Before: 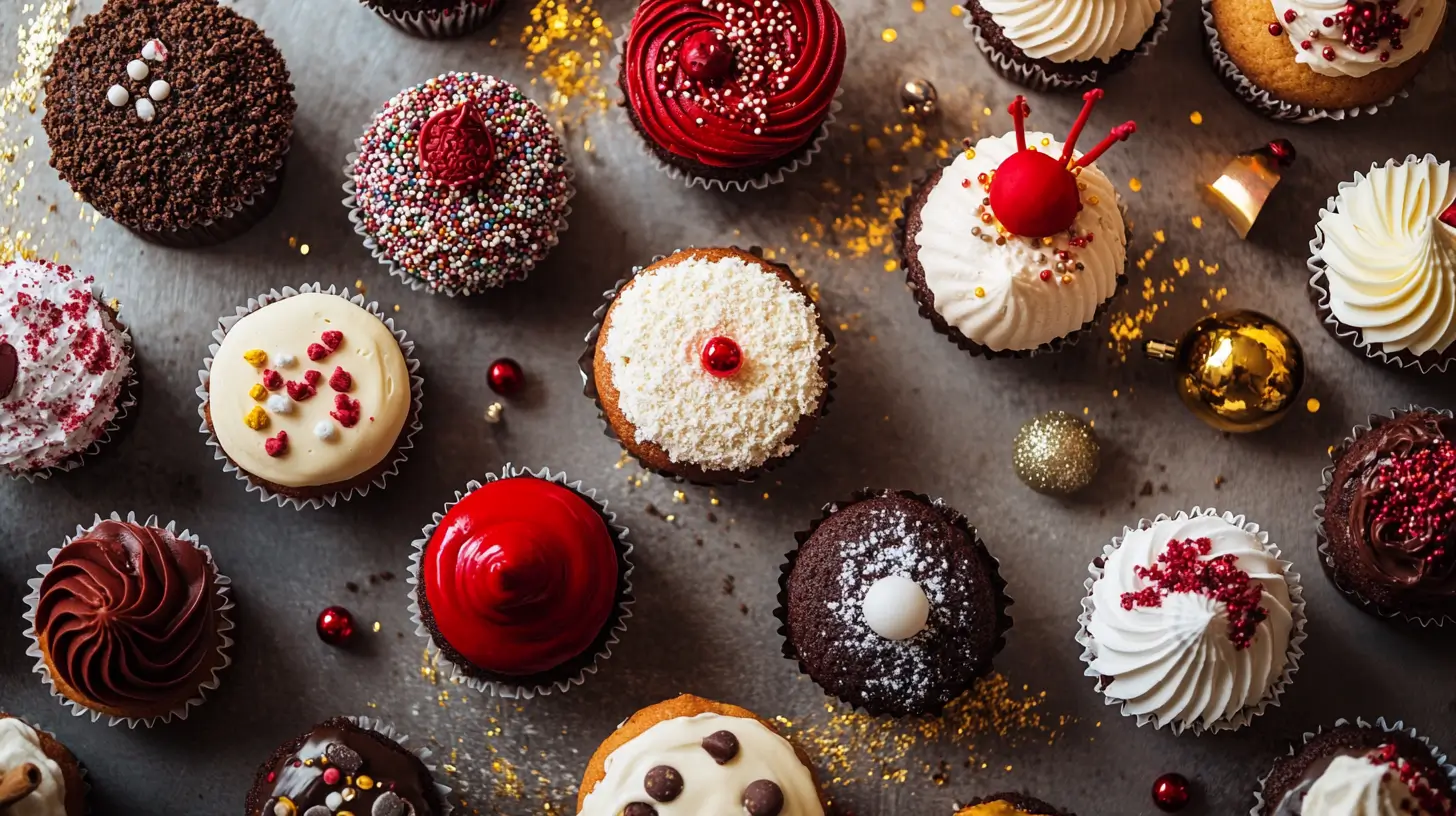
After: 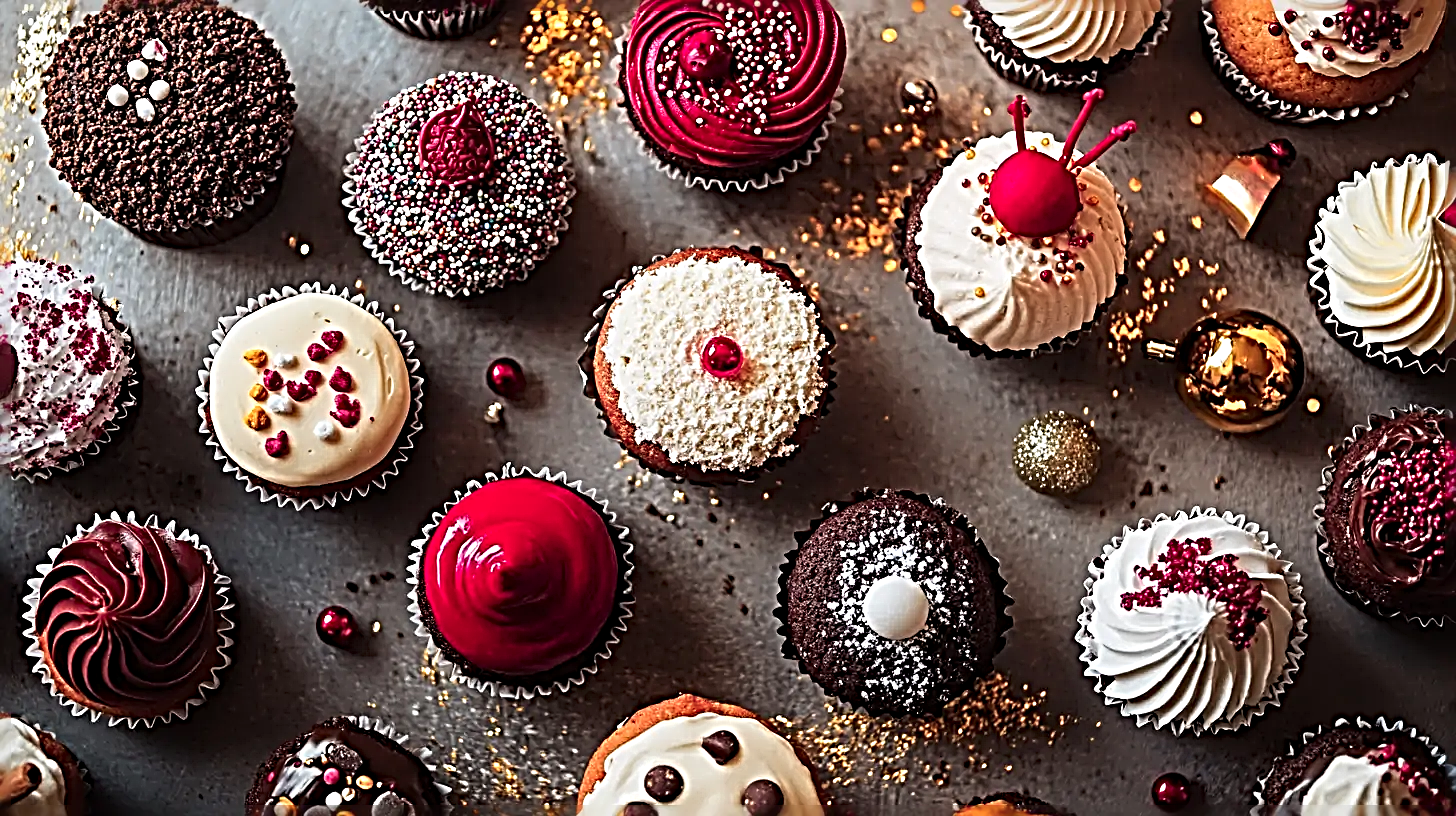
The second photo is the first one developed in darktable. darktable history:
color zones: curves: ch1 [(0.29, 0.492) (0.373, 0.185) (0.509, 0.481)]; ch2 [(0.25, 0.462) (0.749, 0.457)], mix 40.67%
sharpen: radius 4.001, amount 2
